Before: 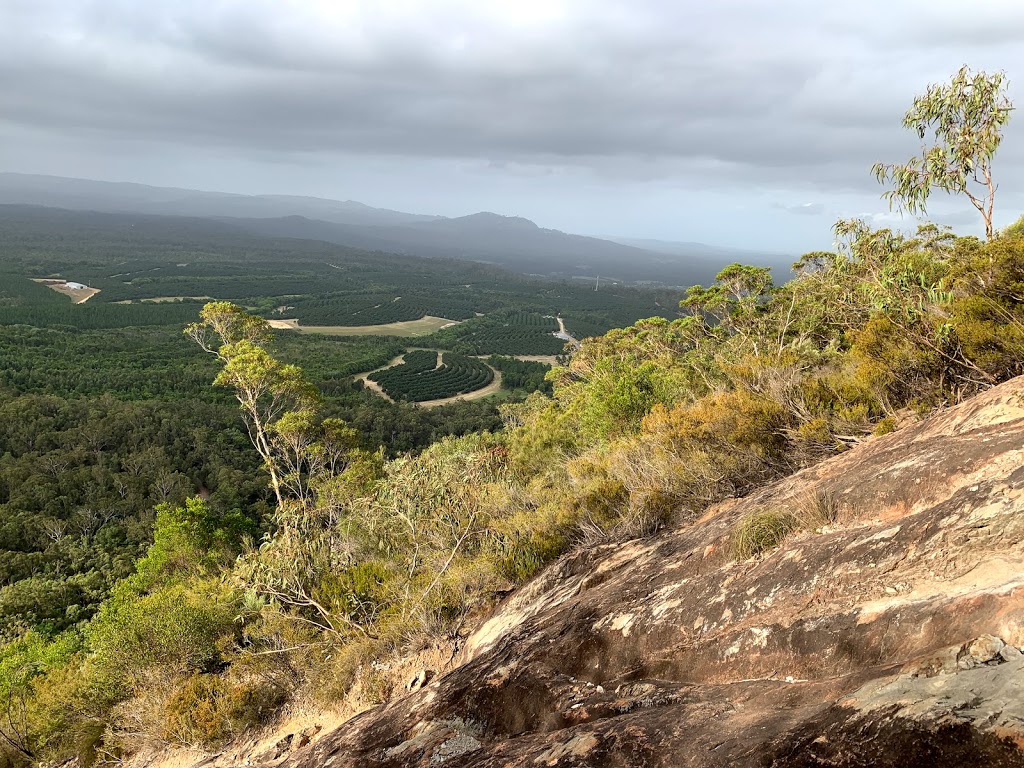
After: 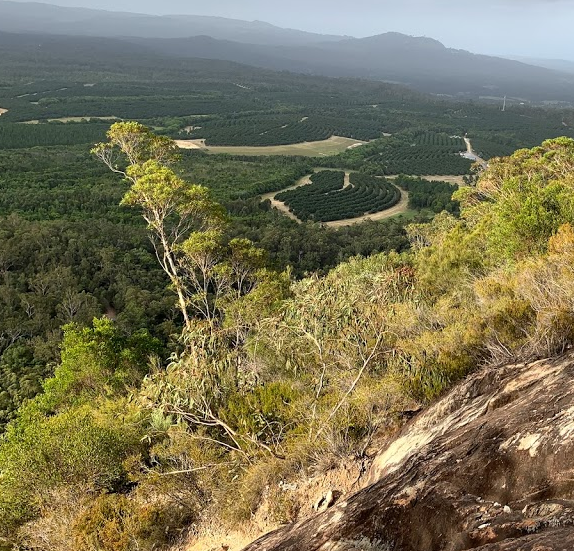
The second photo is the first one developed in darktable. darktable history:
crop: left 9.111%, top 23.525%, right 34.778%, bottom 4.627%
